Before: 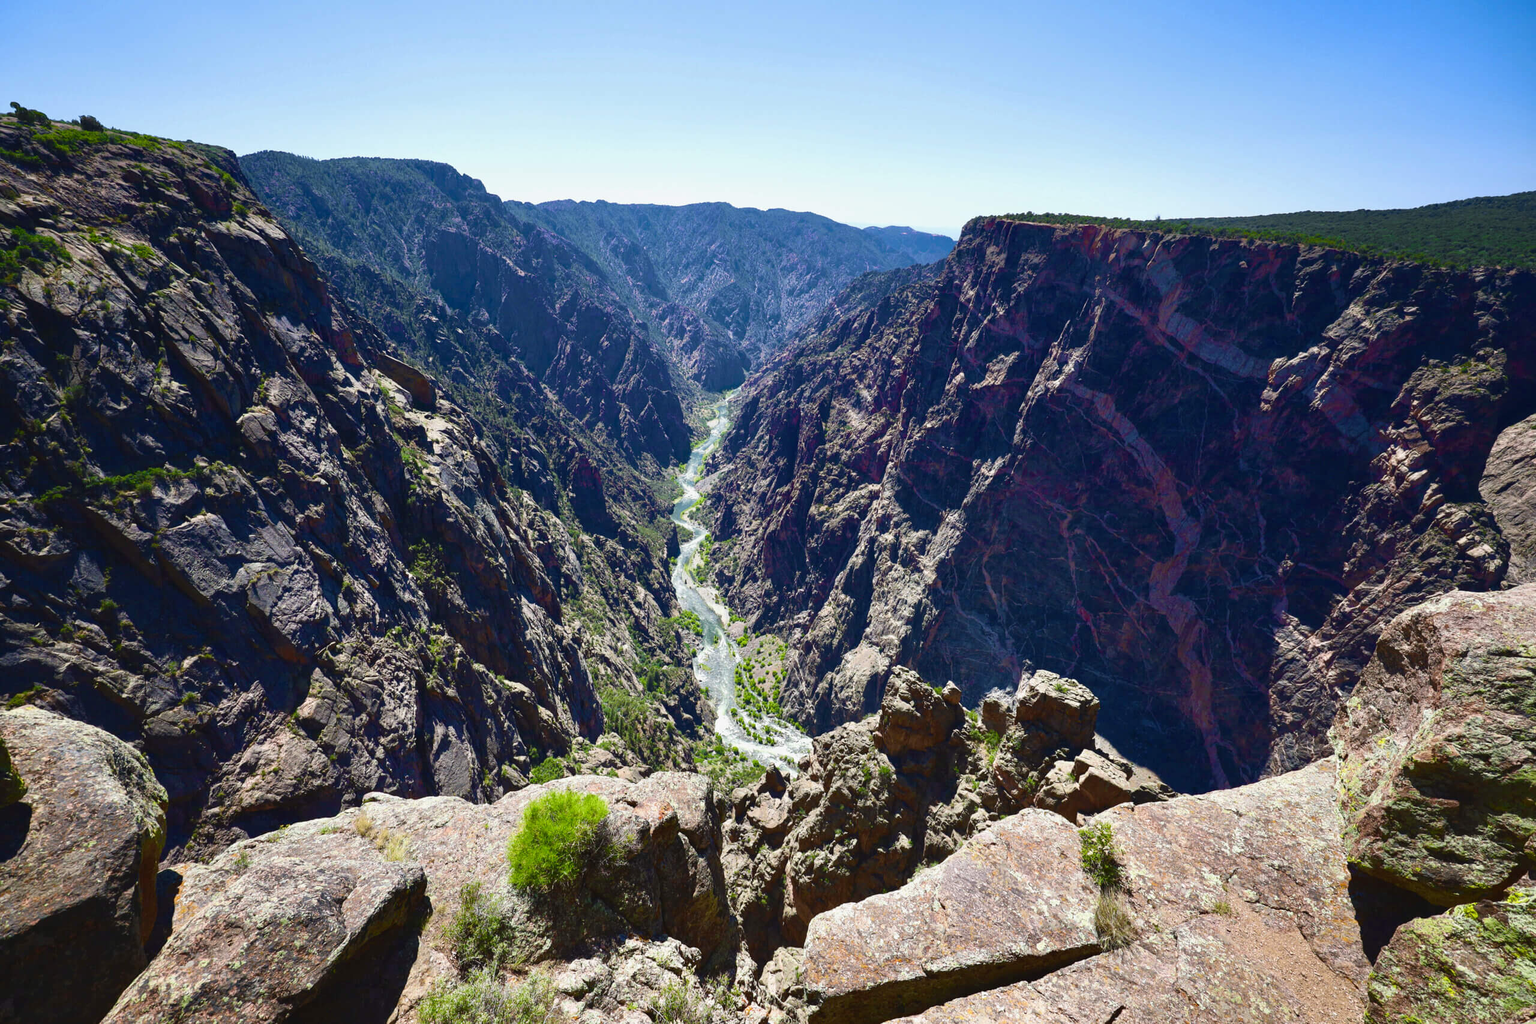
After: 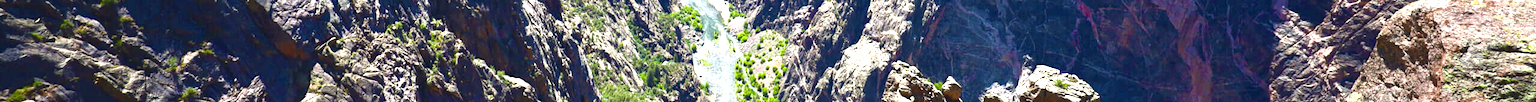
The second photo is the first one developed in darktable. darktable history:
crop and rotate: top 59.084%, bottom 30.916%
exposure: black level correction 0.001, exposure 0.955 EV, compensate exposure bias true, compensate highlight preservation false
